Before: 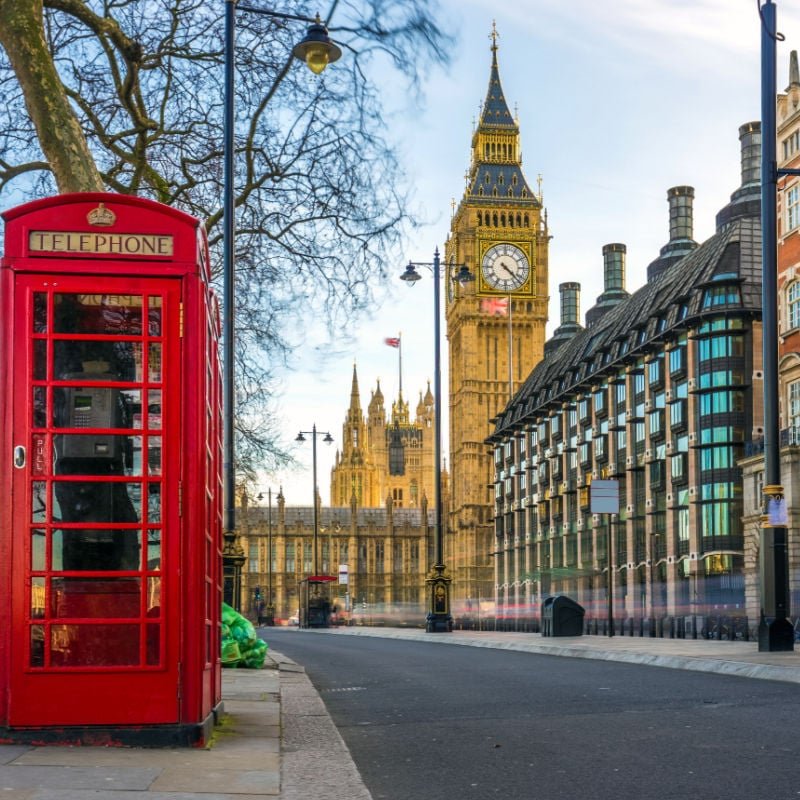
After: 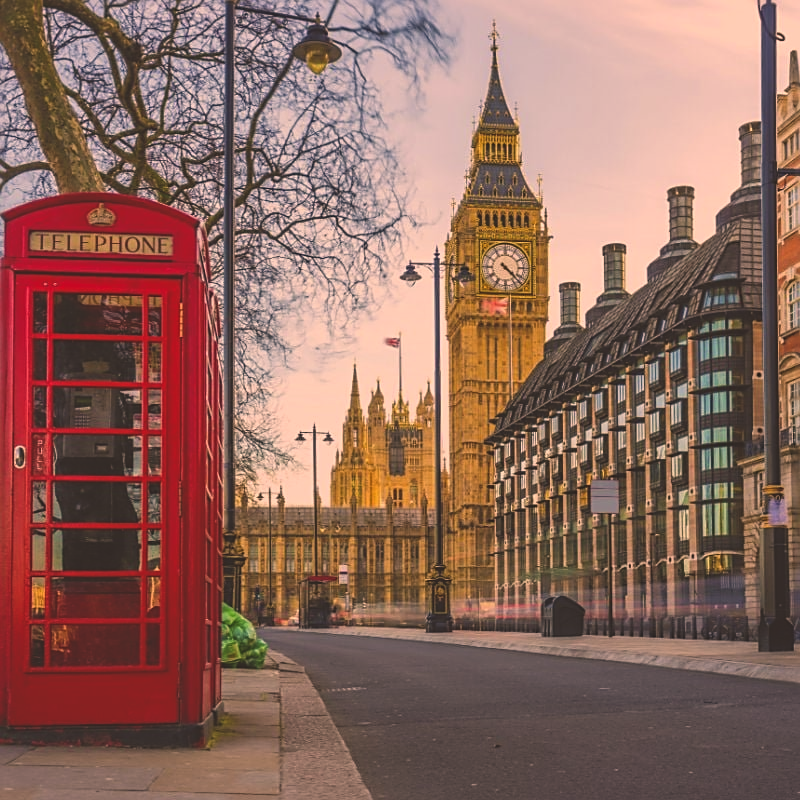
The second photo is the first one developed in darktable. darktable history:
sharpen: on, module defaults
exposure: black level correction -0.035, exposure -0.497 EV, compensate highlight preservation false
color correction: highlights a* 22.11, highlights b* 22.52
